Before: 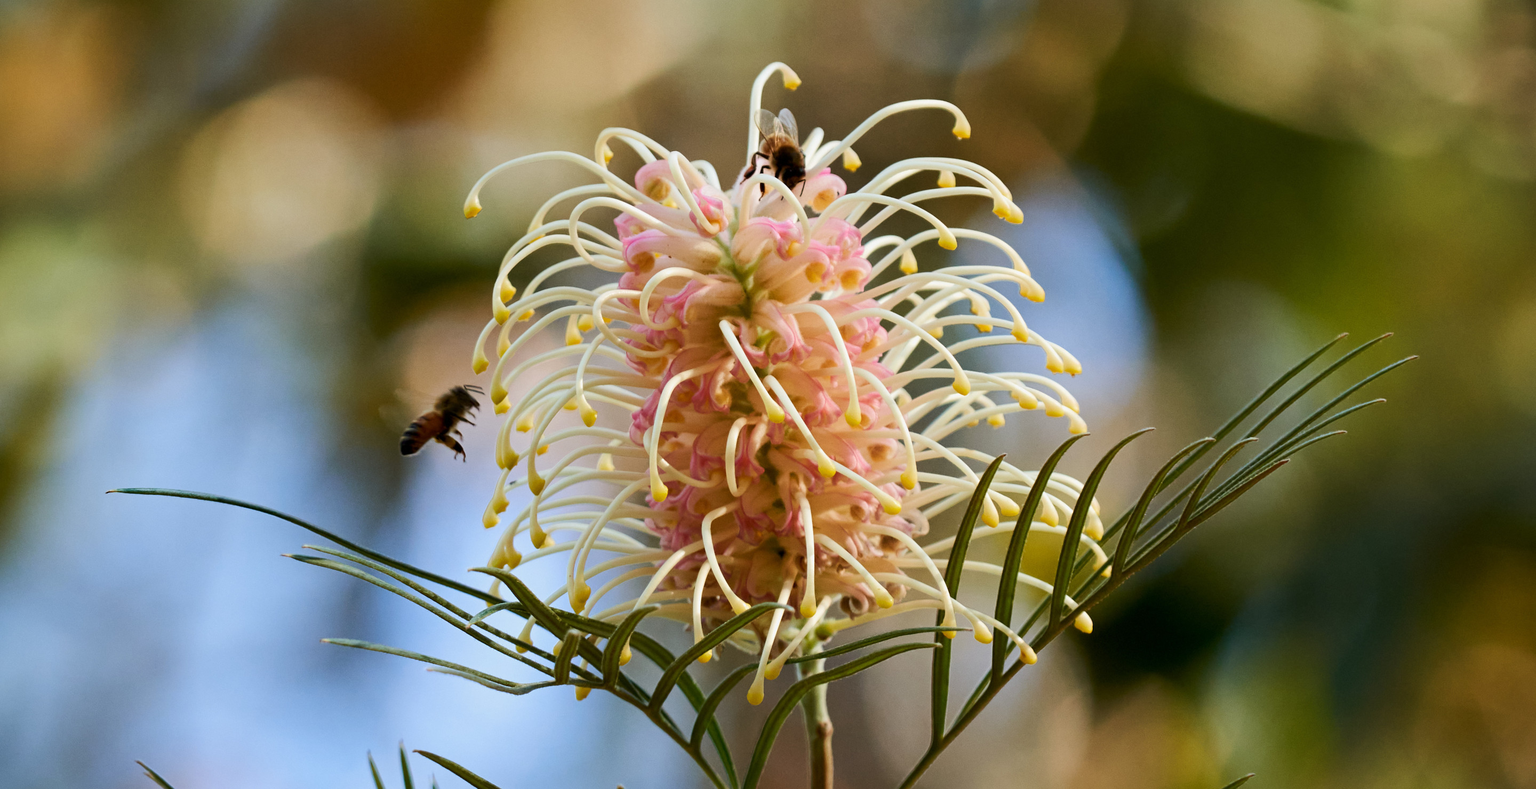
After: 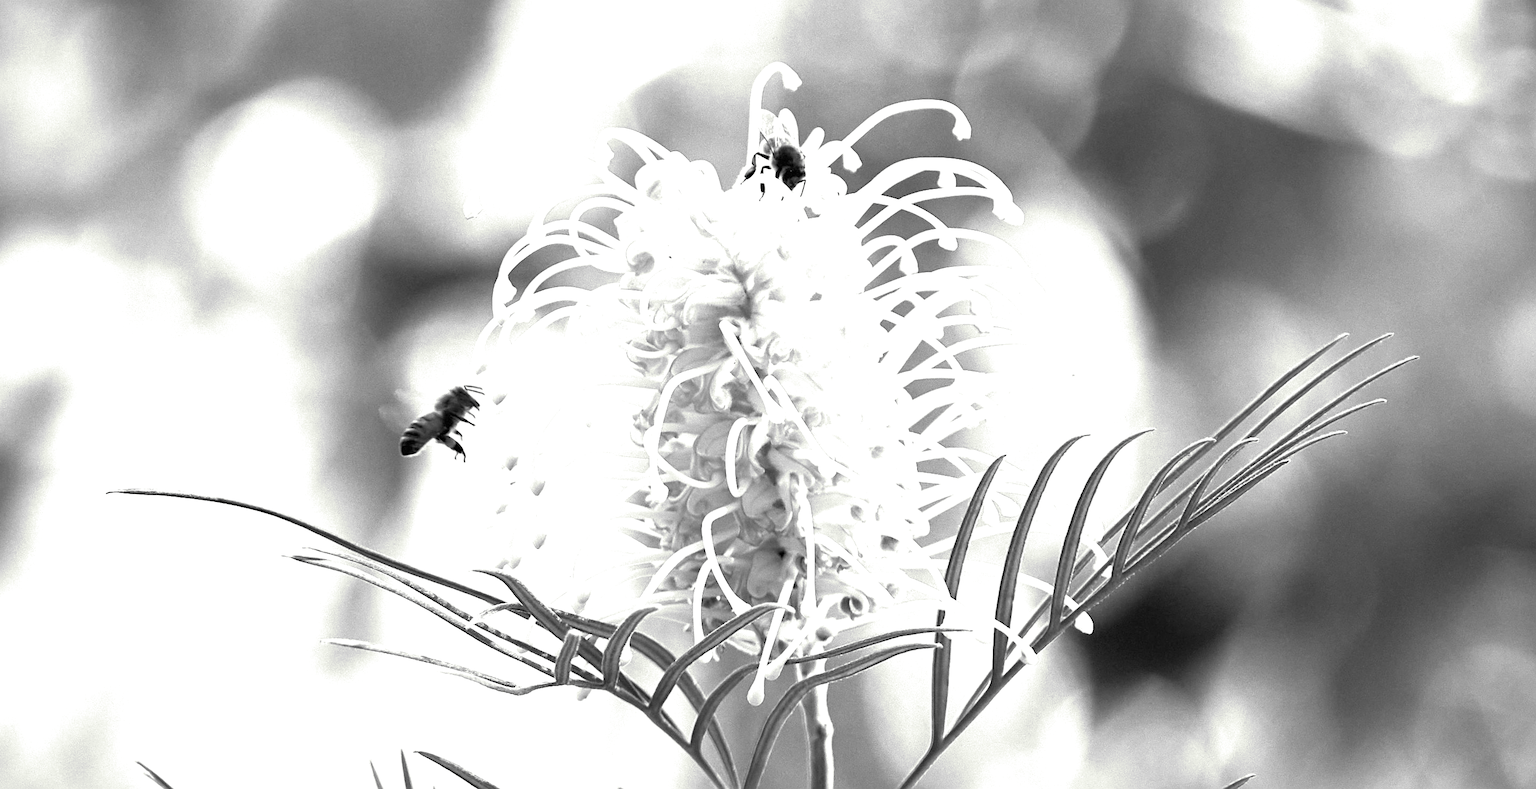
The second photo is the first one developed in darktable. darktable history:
color balance rgb: shadows lift › hue 87.51°, highlights gain › chroma 1.62%, highlights gain › hue 55.1°, global offset › chroma 0.06%, global offset › hue 253.66°, linear chroma grading › global chroma 0.5%
contrast brightness saturation: saturation -1
sharpen: on, module defaults
split-toning: shadows › saturation 0.61, highlights › saturation 0.58, balance -28.74, compress 87.36%
exposure: black level correction 0, exposure 1.975 EV, compensate exposure bias true, compensate highlight preservation false
rotate and perspective: automatic cropping original format, crop left 0, crop top 0
